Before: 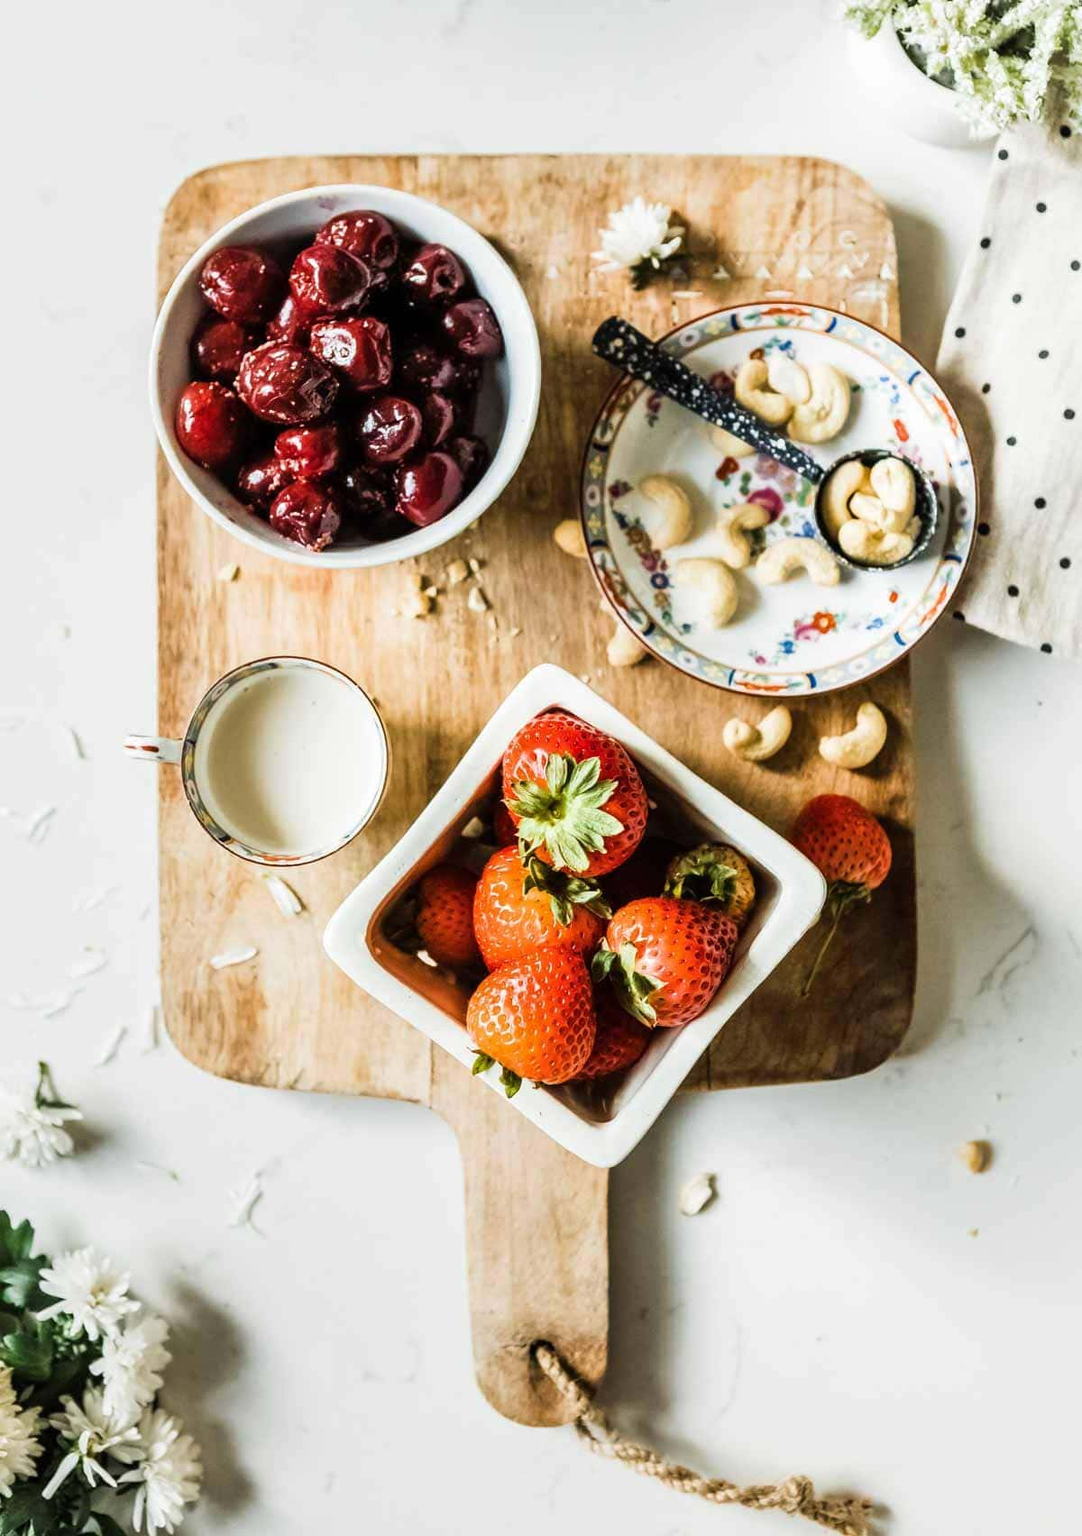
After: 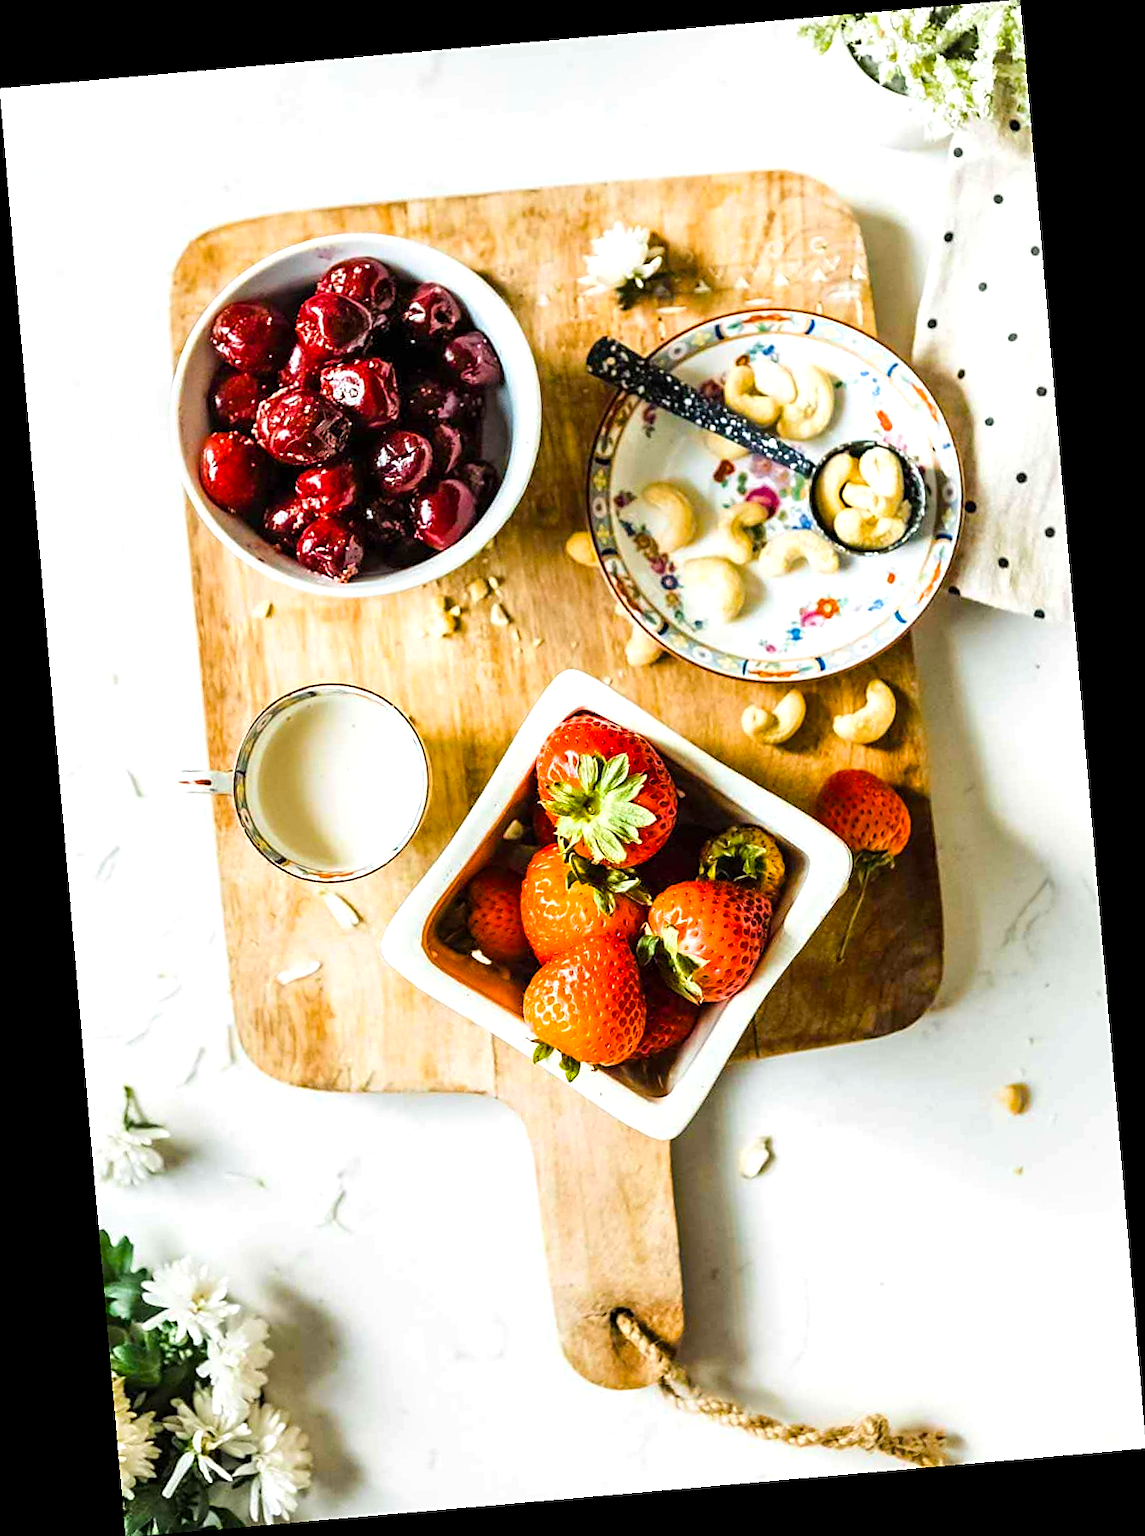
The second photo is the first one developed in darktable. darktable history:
rotate and perspective: rotation -4.98°, automatic cropping off
exposure: exposure 0.3 EV, compensate highlight preservation false
color balance rgb: perceptual saturation grading › global saturation 25%, perceptual brilliance grading › mid-tones 10%, perceptual brilliance grading › shadows 15%, global vibrance 20%
sharpen: on, module defaults
